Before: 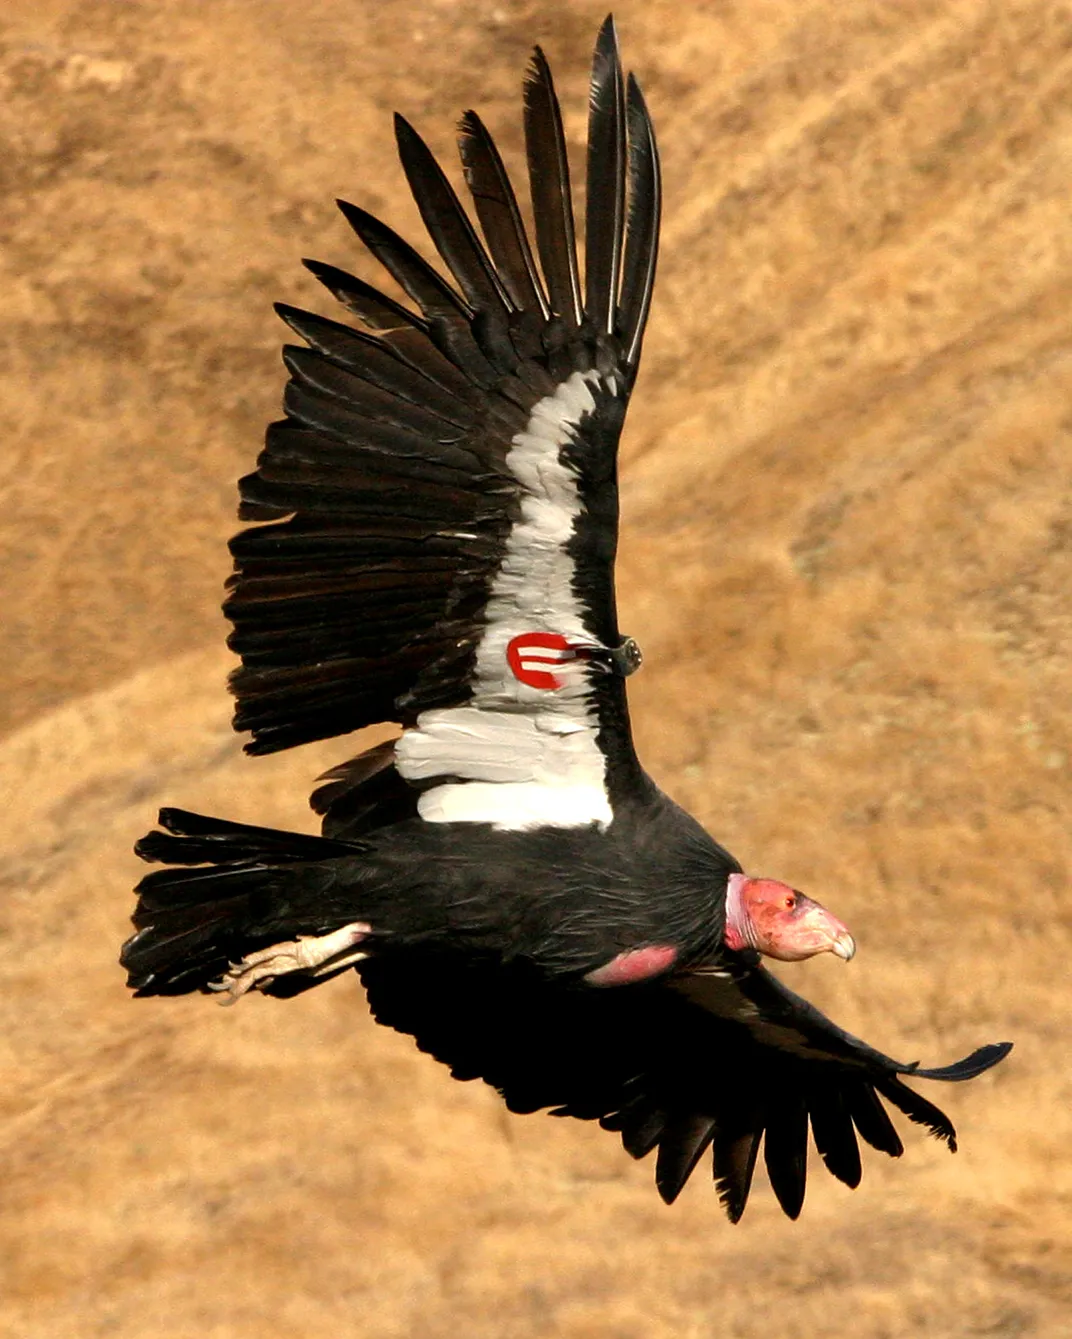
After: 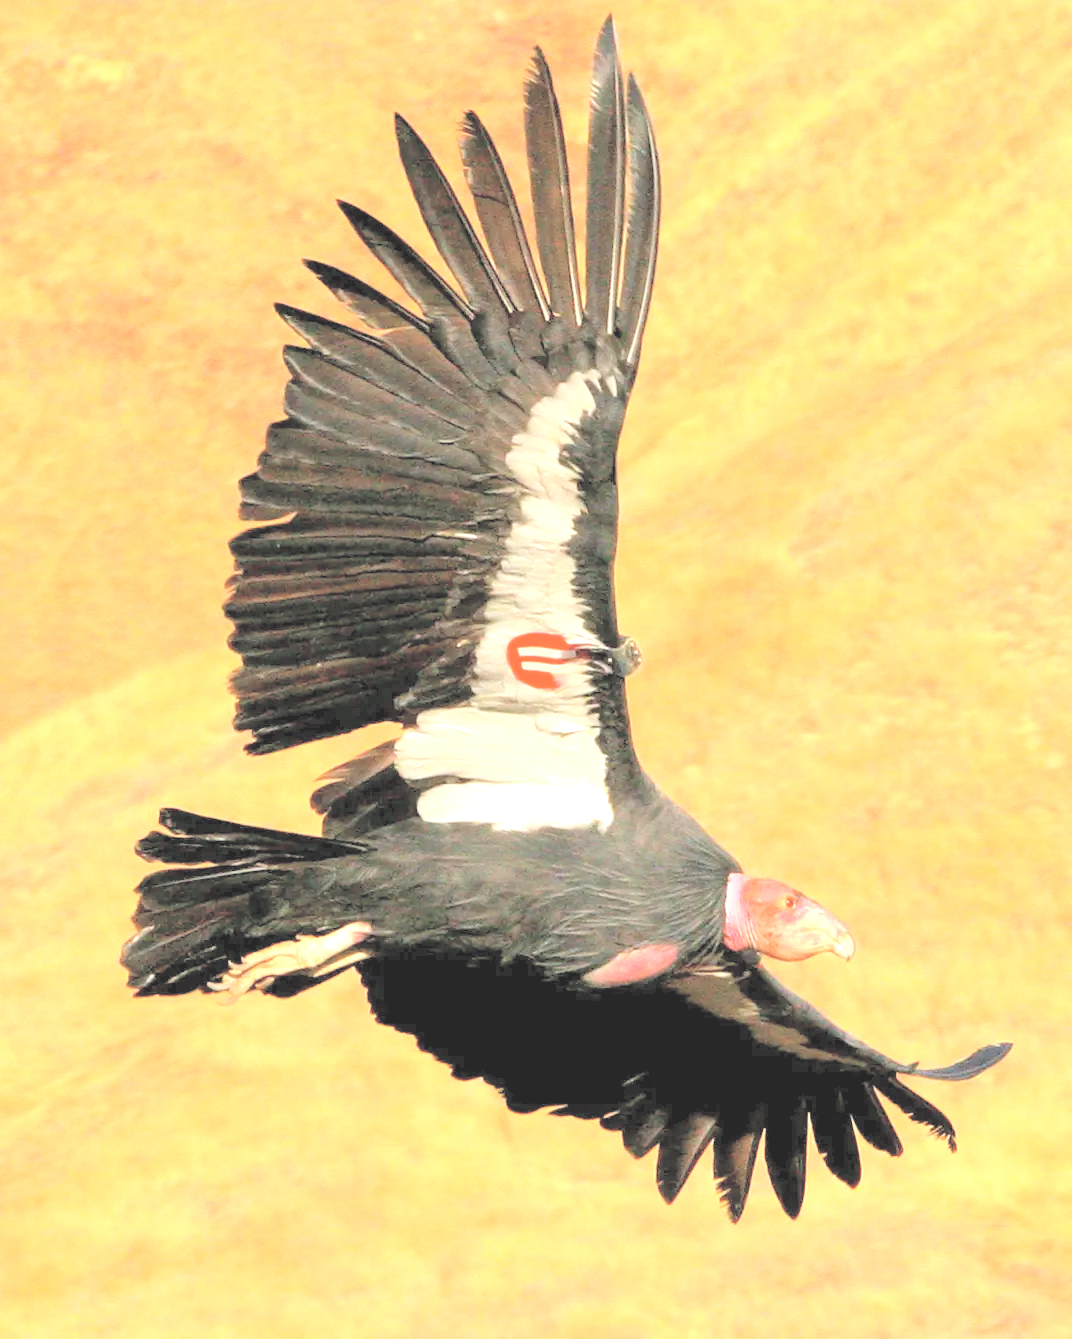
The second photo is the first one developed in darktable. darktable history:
exposure: black level correction 0, exposure 1 EV, compensate highlight preservation false
contrast brightness saturation: brightness 0.991
